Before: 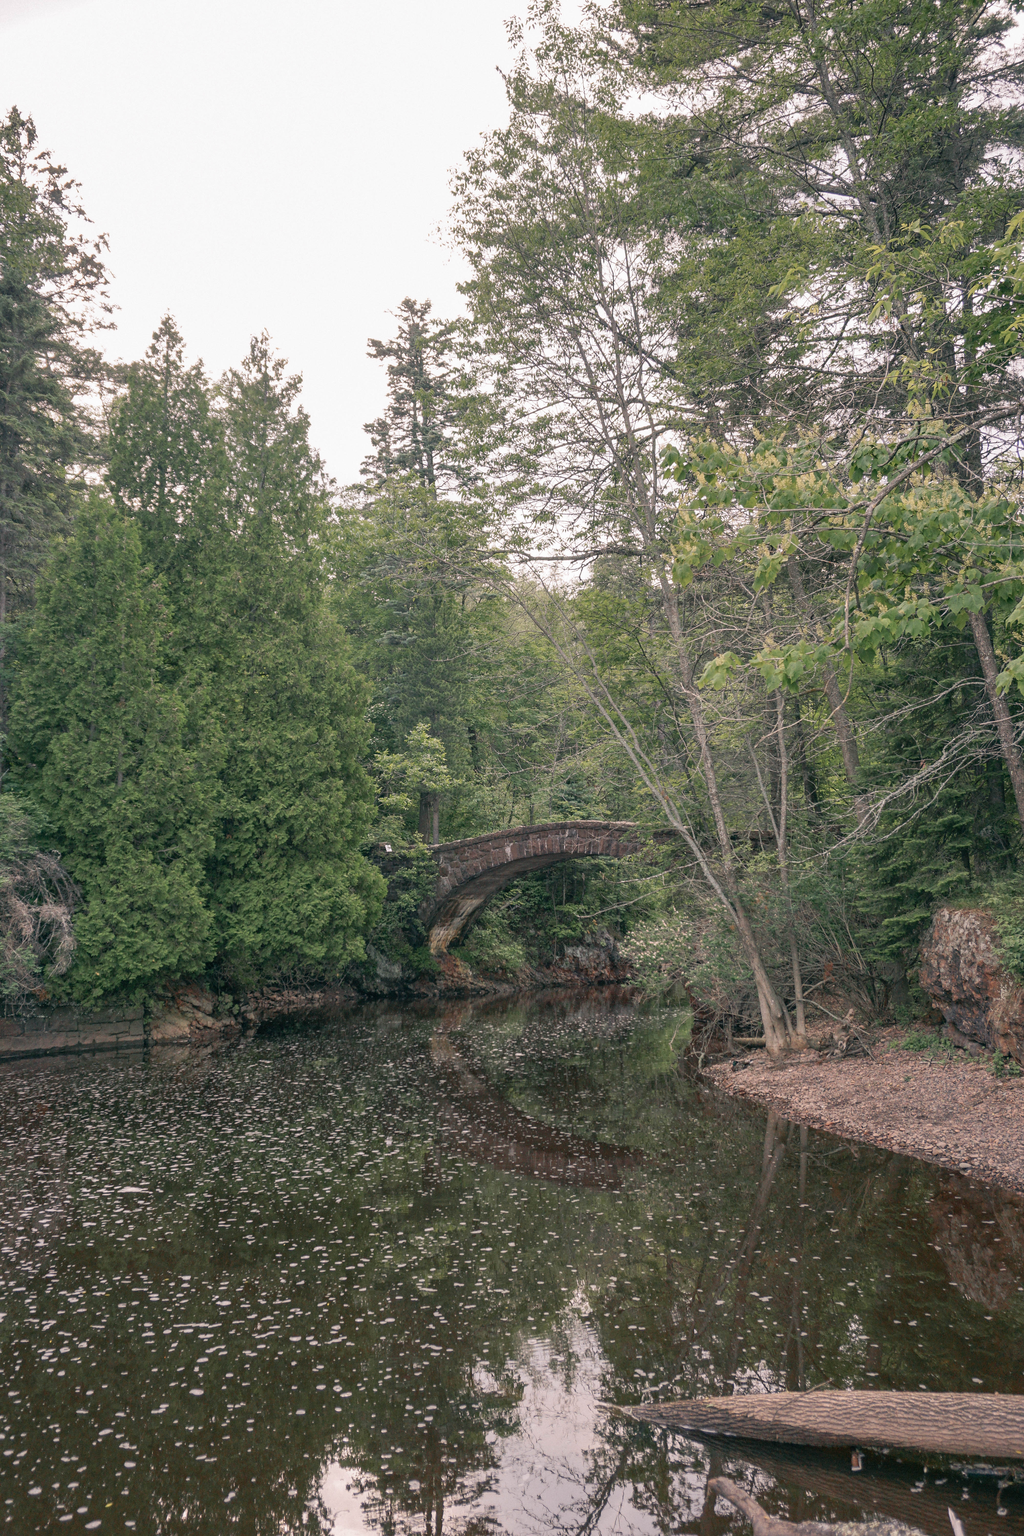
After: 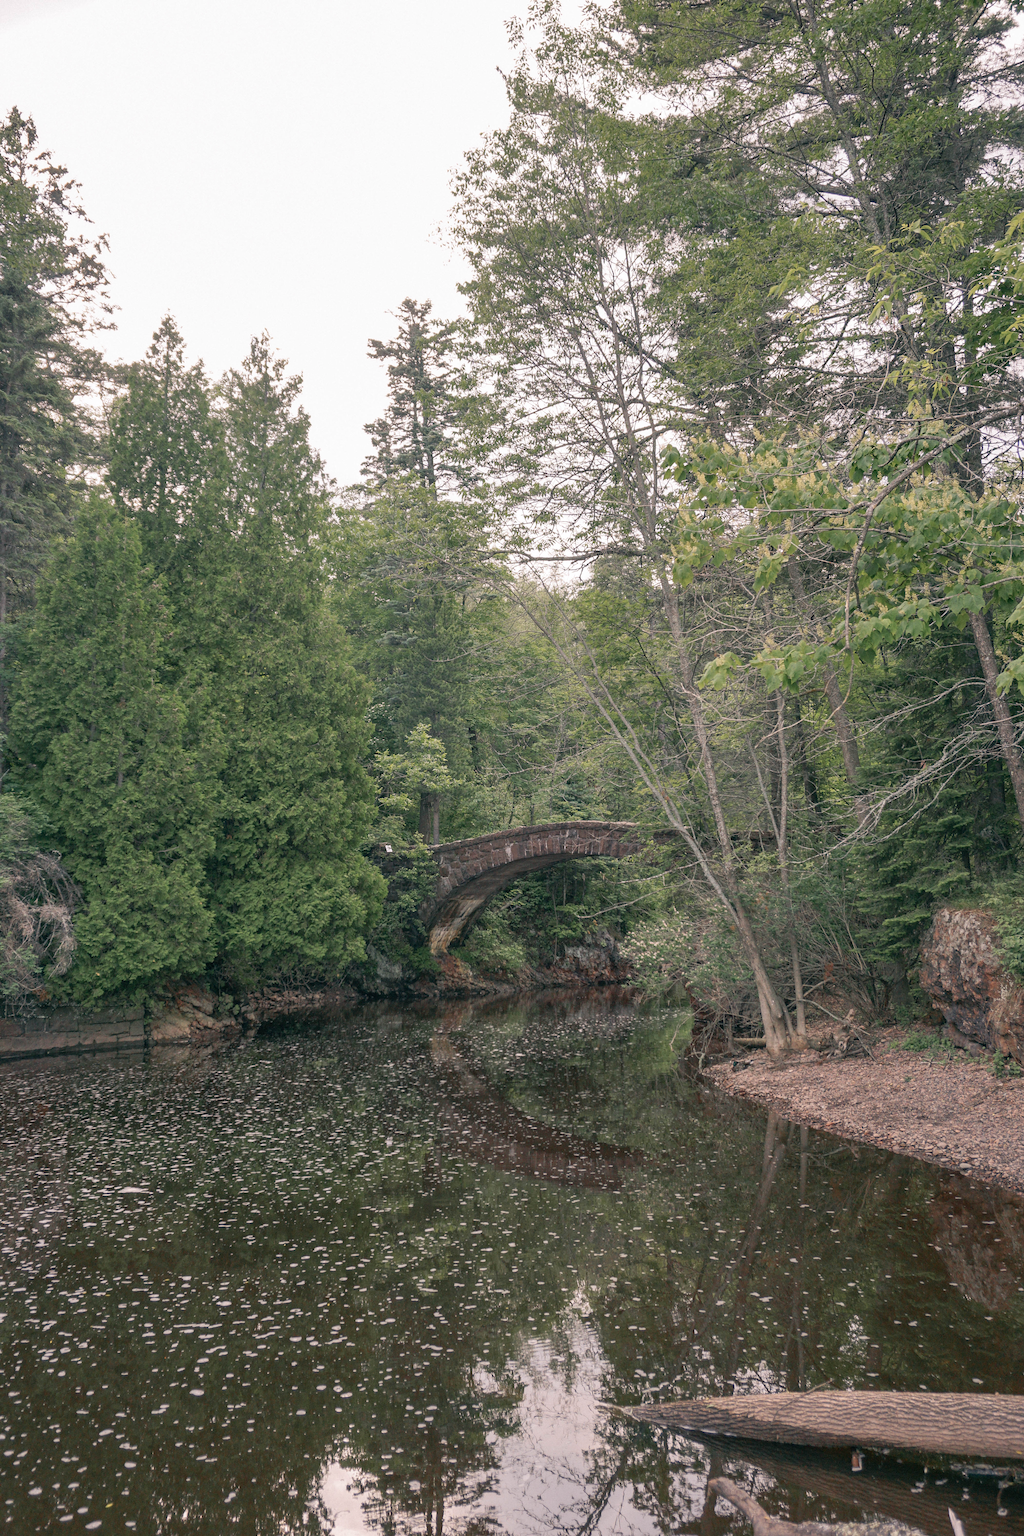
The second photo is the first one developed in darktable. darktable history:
exposure: exposure 0.03 EV, compensate highlight preservation false
